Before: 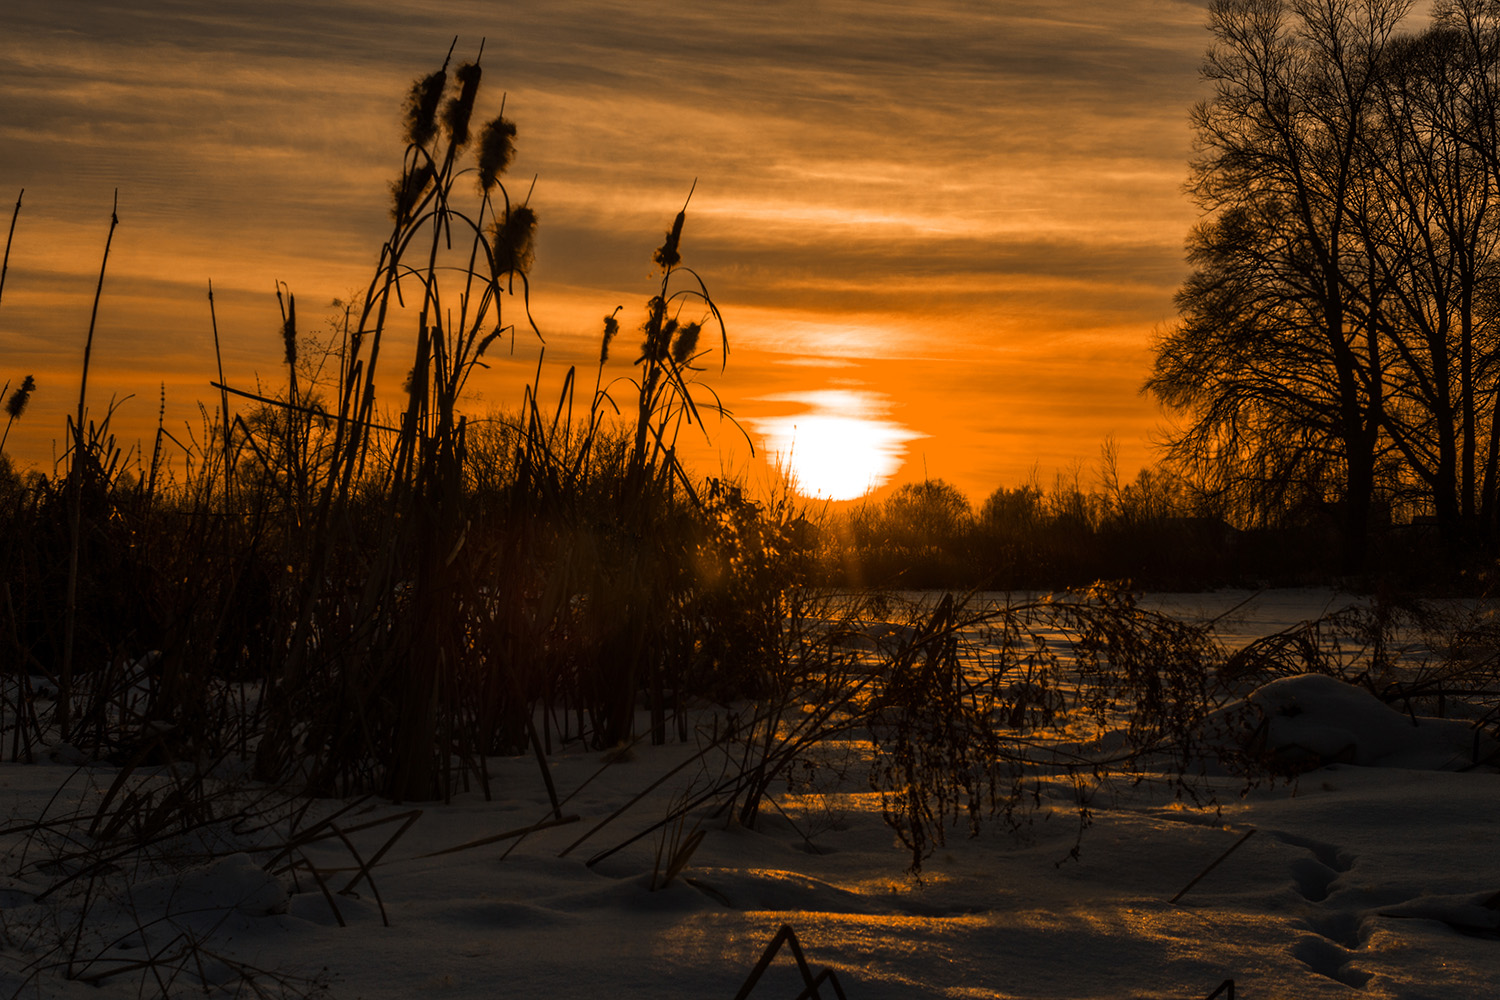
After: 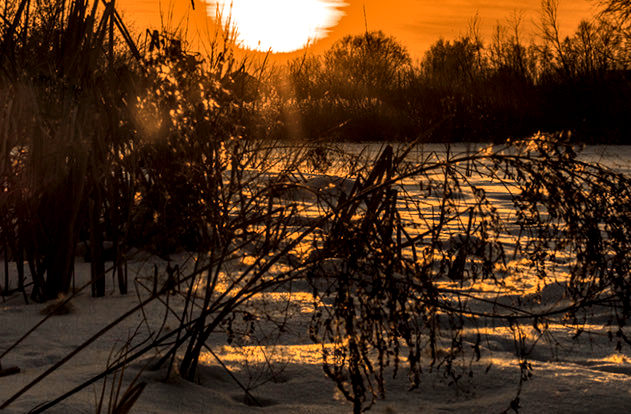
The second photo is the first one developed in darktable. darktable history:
local contrast: detail 150%
shadows and highlights: shadows 53.22, highlights color adjustment 49.47%, soften with gaussian
crop: left 37.386%, top 44.838%, right 20.497%, bottom 13.663%
